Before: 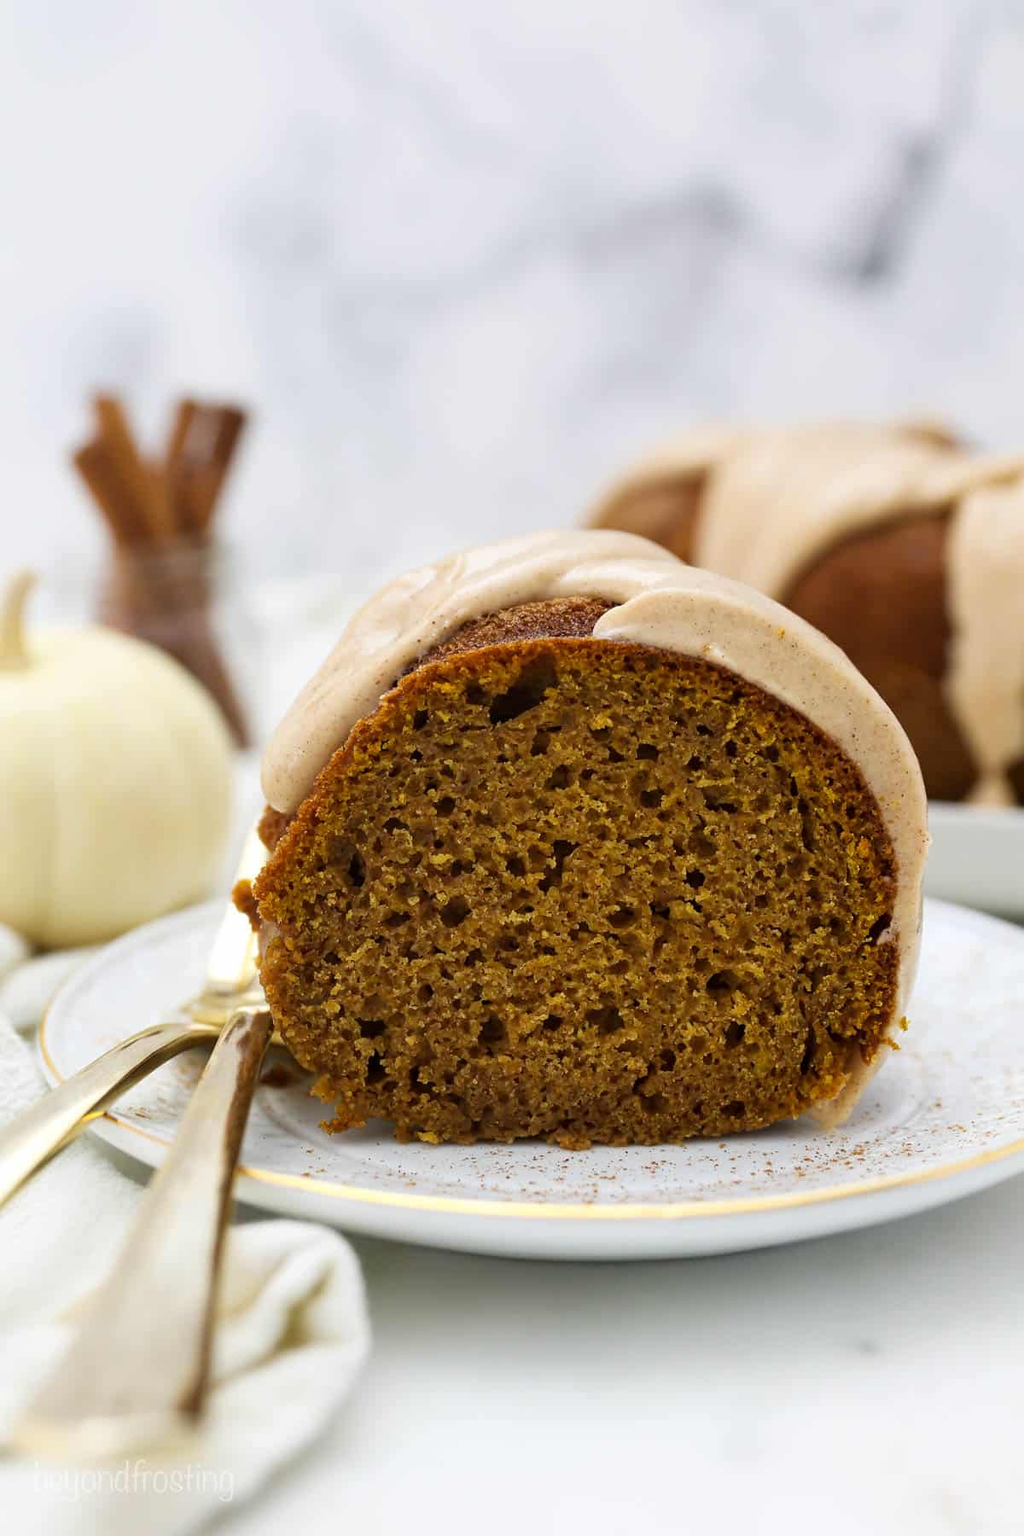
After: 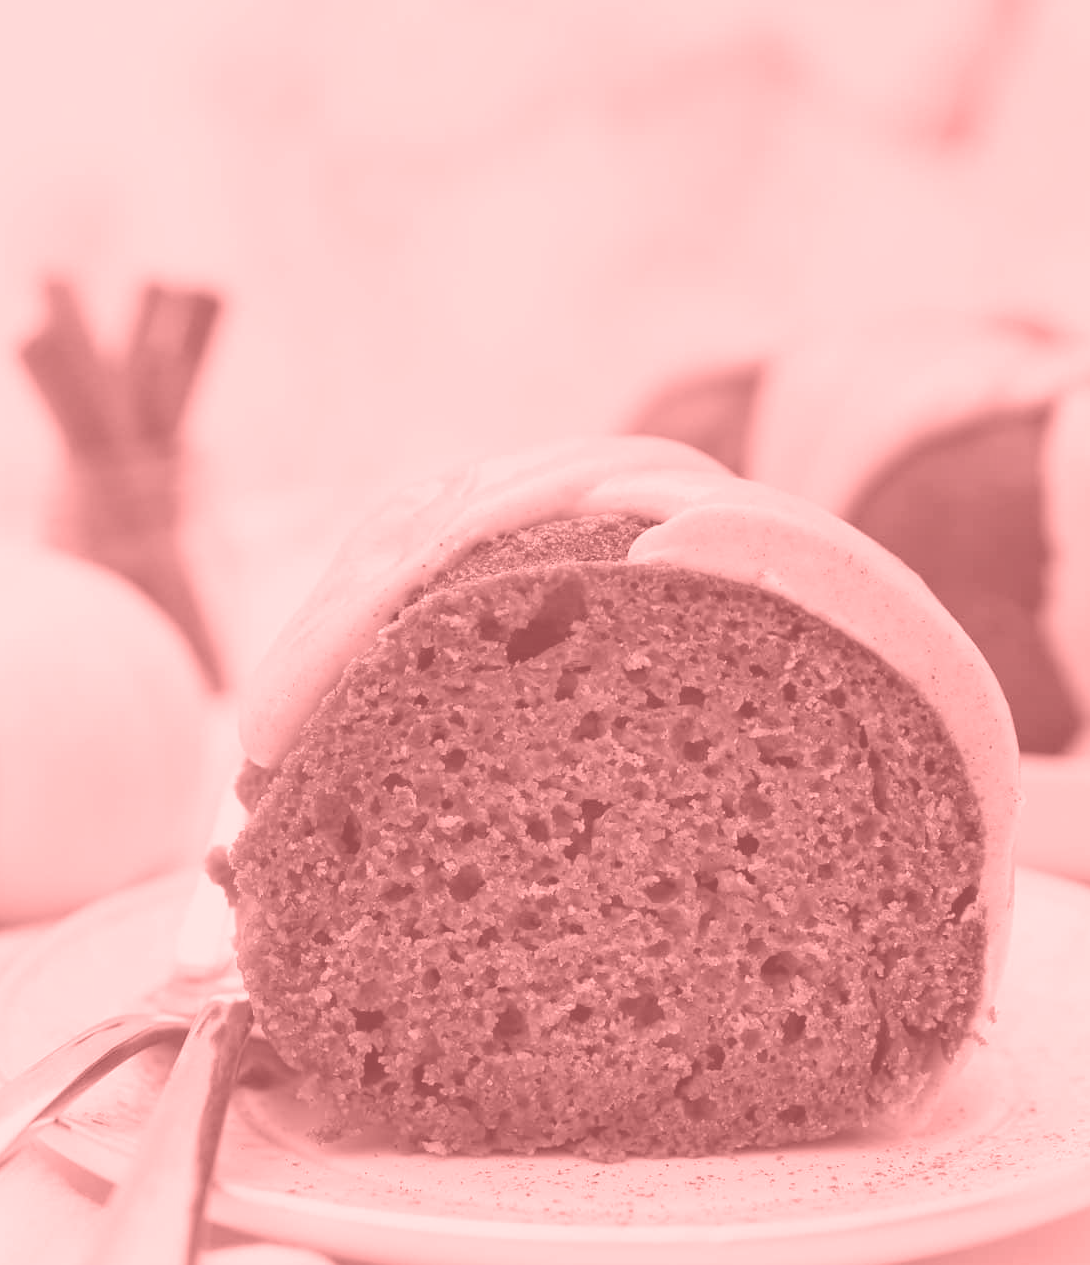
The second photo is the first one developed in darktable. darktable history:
crop: left 5.596%, top 10.314%, right 3.534%, bottom 19.395%
colorize: saturation 51%, source mix 50.67%, lightness 50.67%
exposure: exposure 0.496 EV, compensate highlight preservation false
contrast brightness saturation: saturation 0.13
